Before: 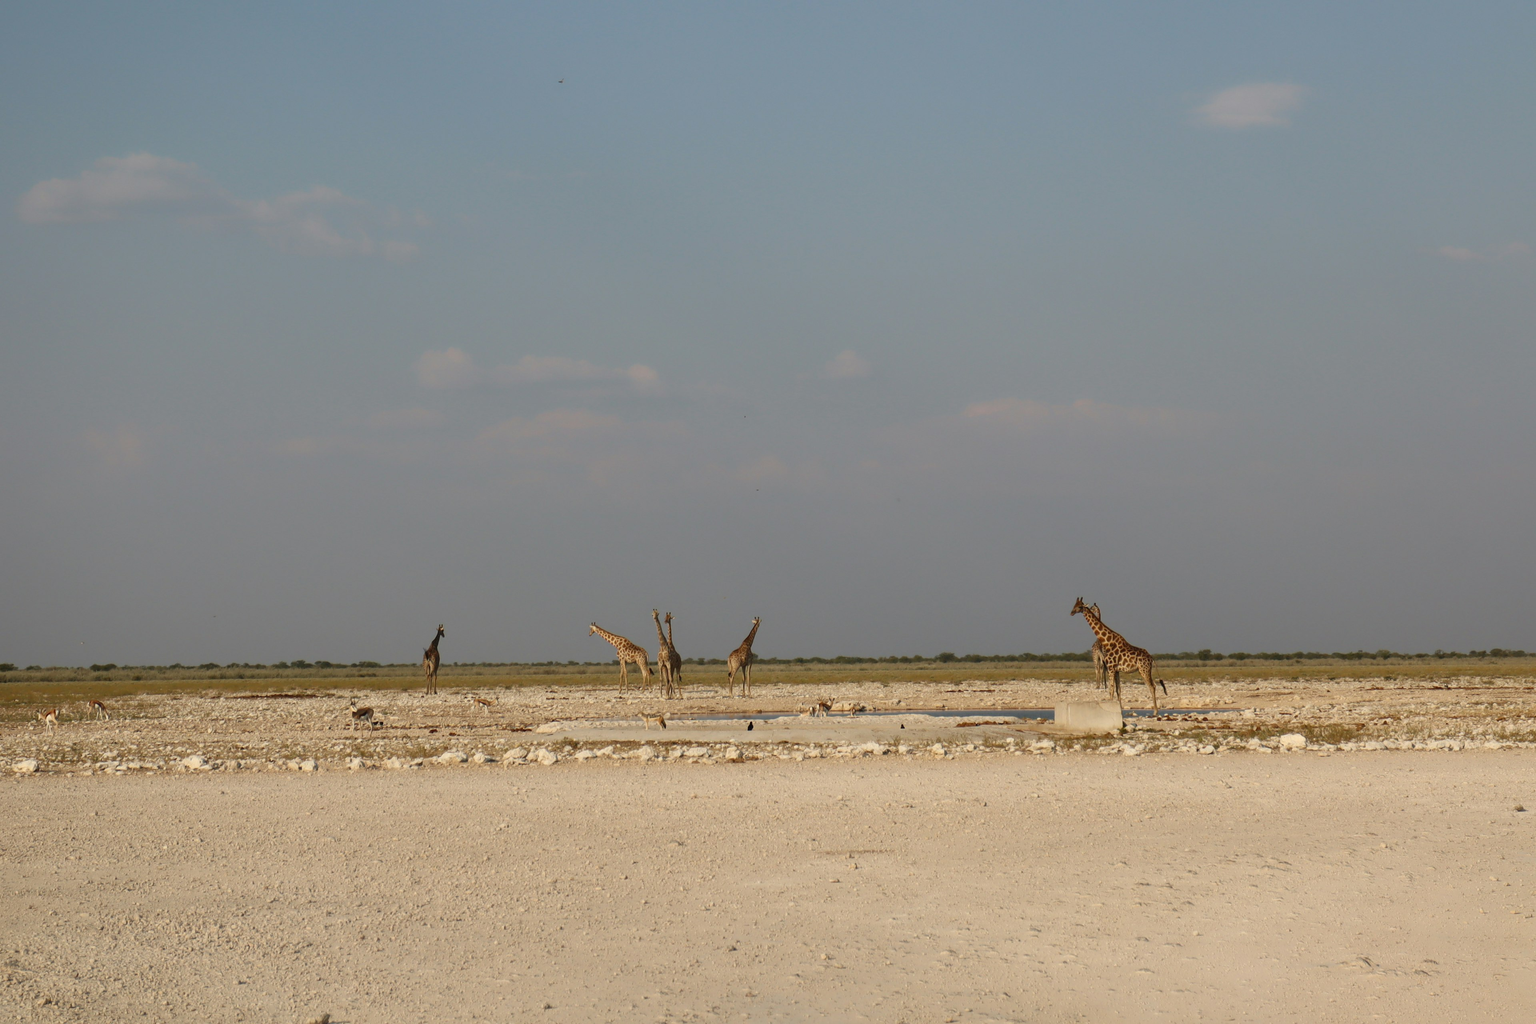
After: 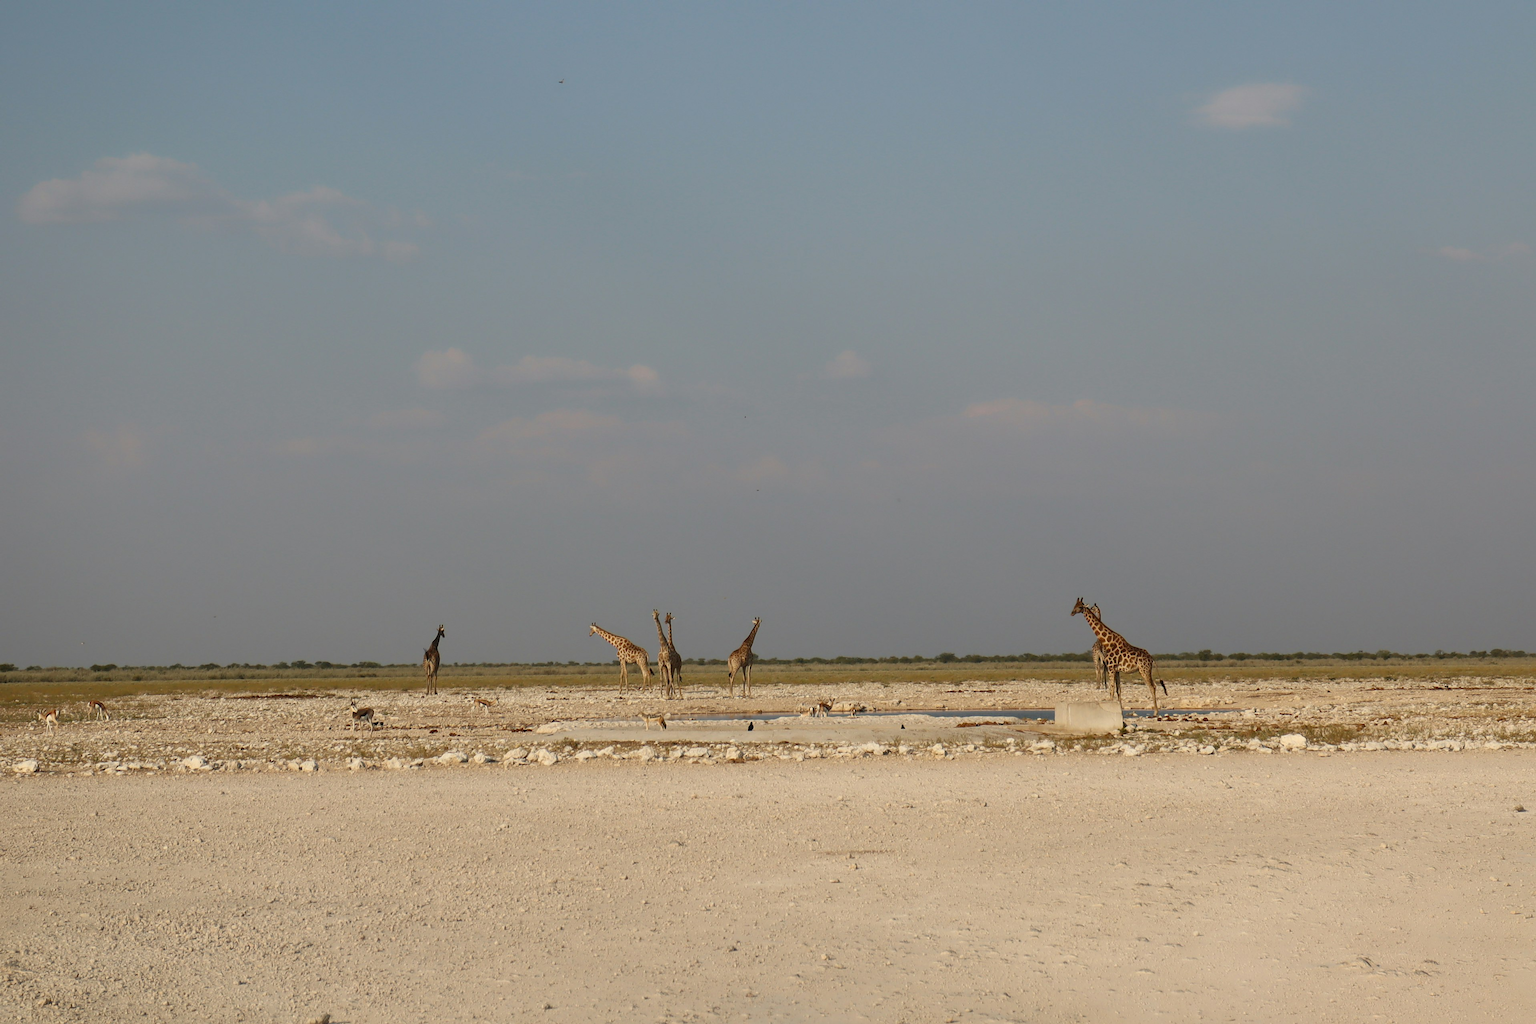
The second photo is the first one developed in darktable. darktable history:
sharpen: radius 1.449, amount 0.411, threshold 1.308
